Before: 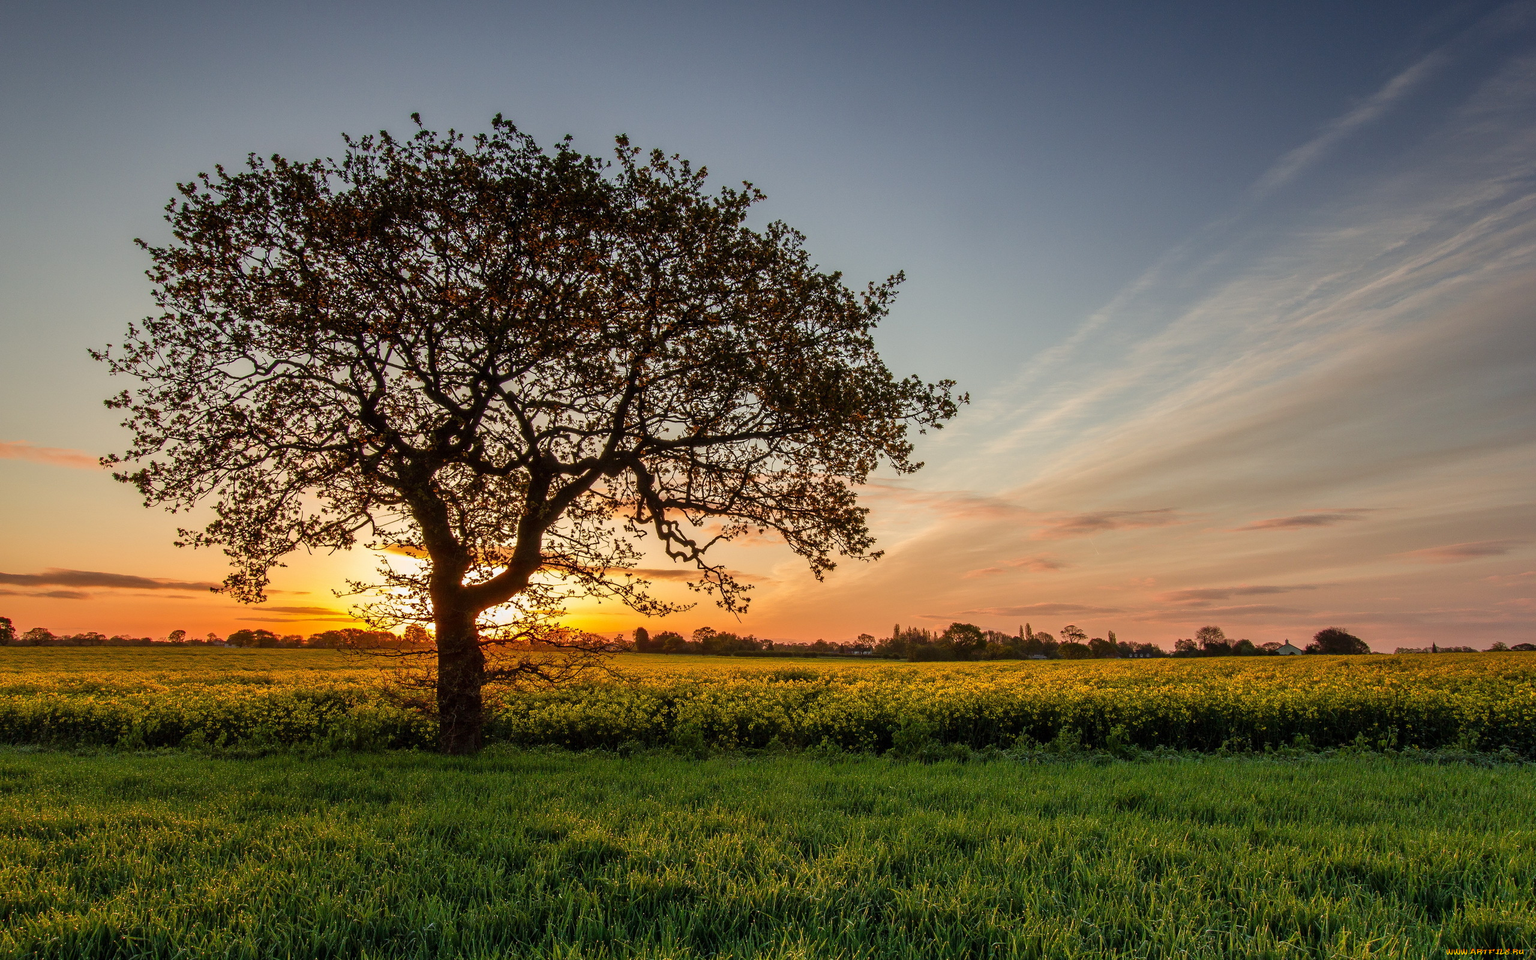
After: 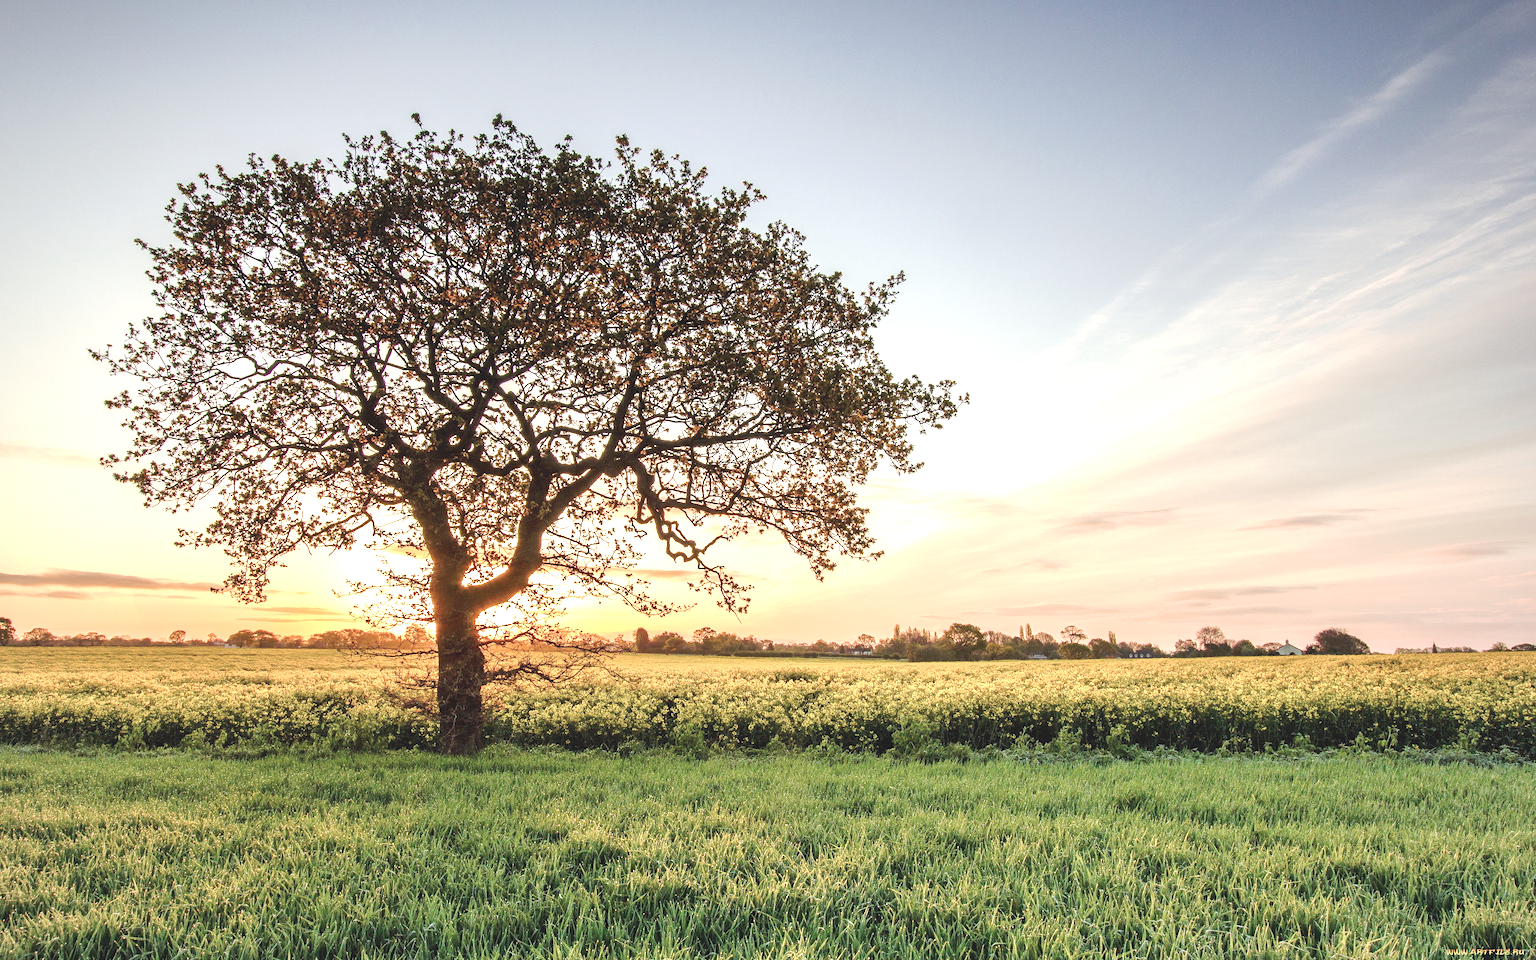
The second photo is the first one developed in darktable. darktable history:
tone curve: curves: ch0 [(0, 0) (0.003, 0.077) (0.011, 0.078) (0.025, 0.078) (0.044, 0.08) (0.069, 0.088) (0.1, 0.102) (0.136, 0.12) (0.177, 0.148) (0.224, 0.191) (0.277, 0.261) (0.335, 0.335) (0.399, 0.419) (0.468, 0.522) (0.543, 0.611) (0.623, 0.702) (0.709, 0.779) (0.801, 0.855) (0.898, 0.918) (1, 1)], preserve colors none
contrast brightness saturation: contrast -0.26, saturation -0.43
exposure: exposure 2 EV, compensate highlight preservation false
vignetting: fall-off start 85%, fall-off radius 80%, brightness -0.182, saturation -0.3, width/height ratio 1.219, dithering 8-bit output, unbound false
